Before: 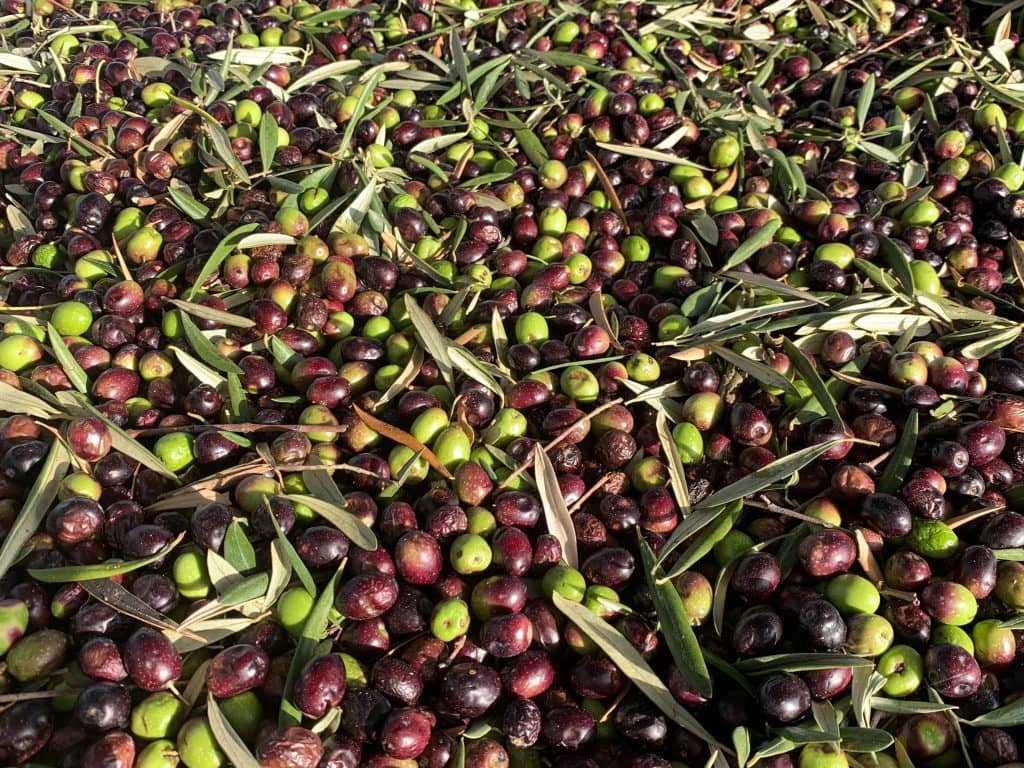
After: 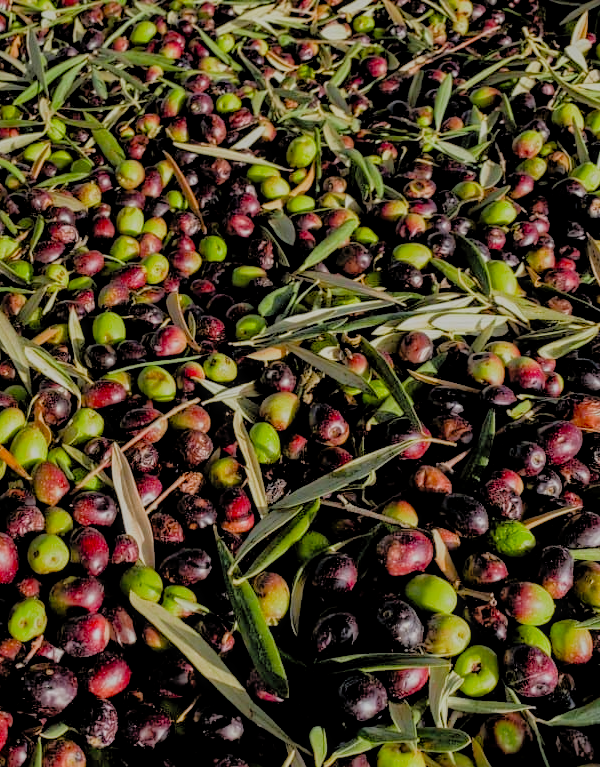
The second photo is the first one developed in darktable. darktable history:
local contrast: on, module defaults
shadows and highlights: on, module defaults
filmic rgb: black relative exposure -4.4 EV, white relative exposure 5 EV, threshold 3 EV, hardness 2.23, latitude 40.06%, contrast 1.15, highlights saturation mix 10%, shadows ↔ highlights balance 1.04%, preserve chrominance RGB euclidean norm (legacy), color science v4 (2020), enable highlight reconstruction true
crop: left 41.402%
